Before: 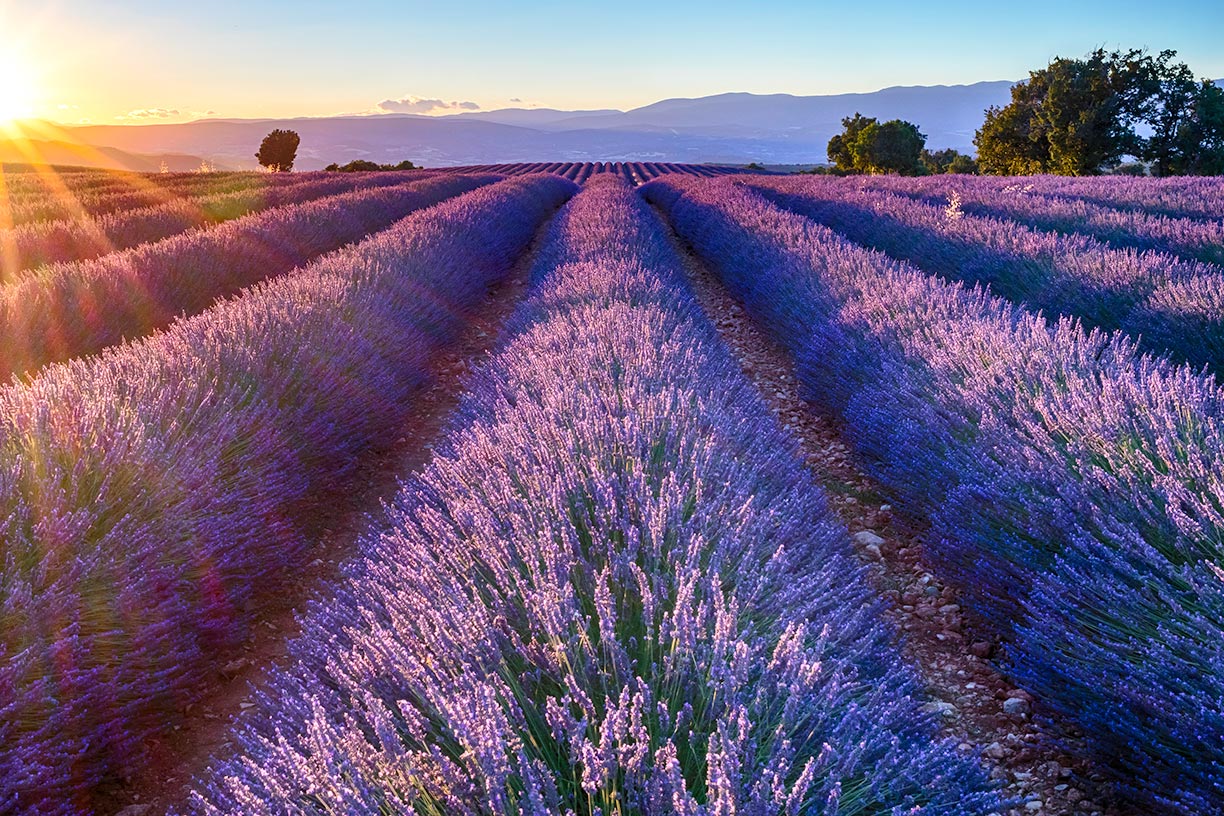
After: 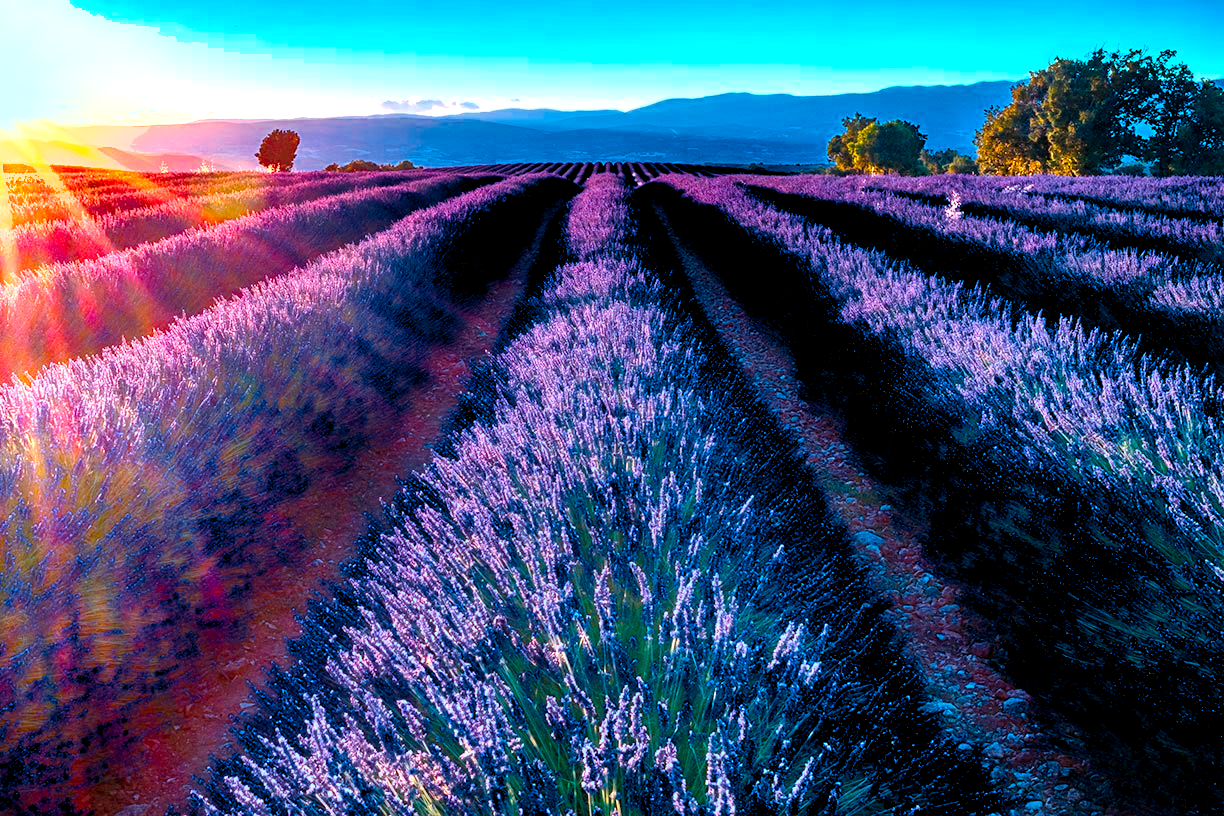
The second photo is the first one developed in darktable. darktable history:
color calibration: output R [1.422, -0.35, -0.252, 0], output G [-0.238, 1.259, -0.084, 0], output B [-0.081, -0.196, 1.58, 0], output brightness [0.49, 0.671, -0.57, 0], illuminant as shot in camera, x 0.358, y 0.373, temperature 4628.91 K
tone equalizer: on, module defaults
shadows and highlights: shadows 13.22, white point adjustment 1.31, soften with gaussian
